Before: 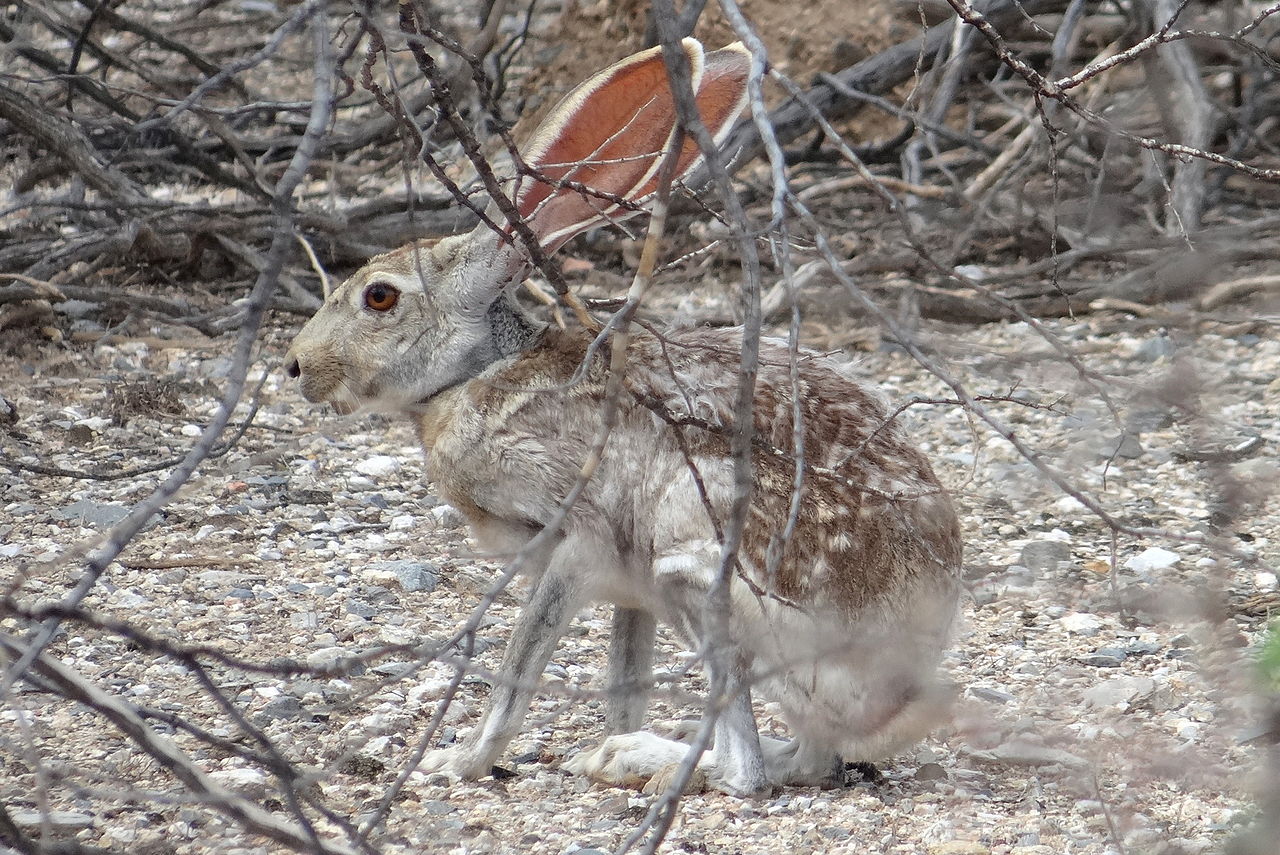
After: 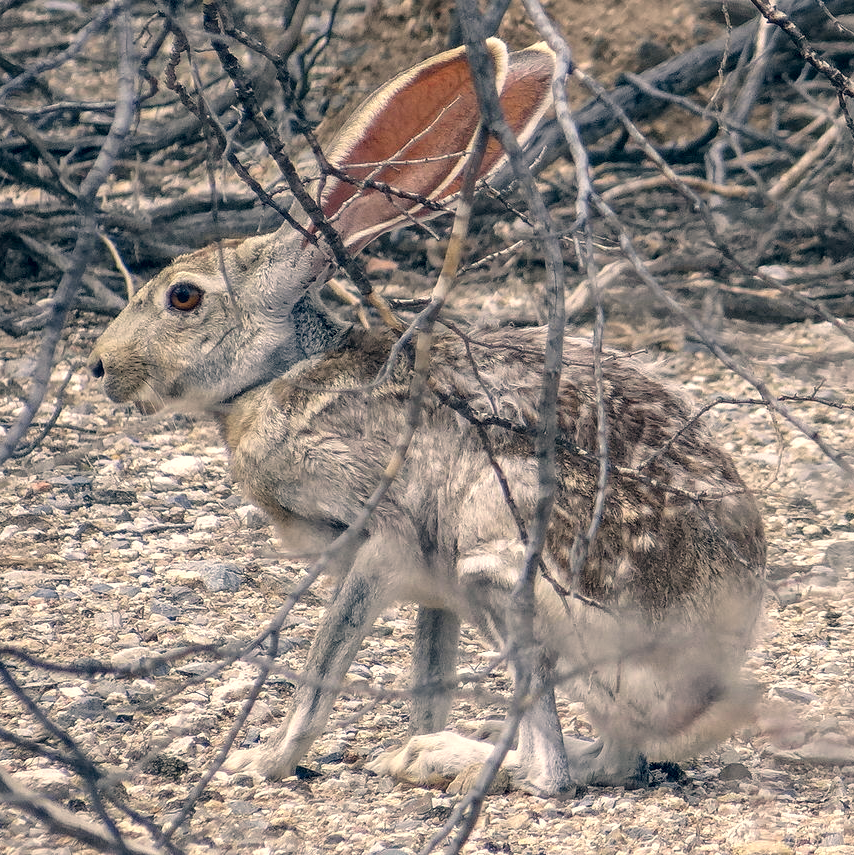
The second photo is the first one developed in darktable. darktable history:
crop: left 15.369%, right 17.901%
local contrast: detail 130%
color correction: highlights a* 10.36, highlights b* 14.76, shadows a* -10.27, shadows b* -15.07
